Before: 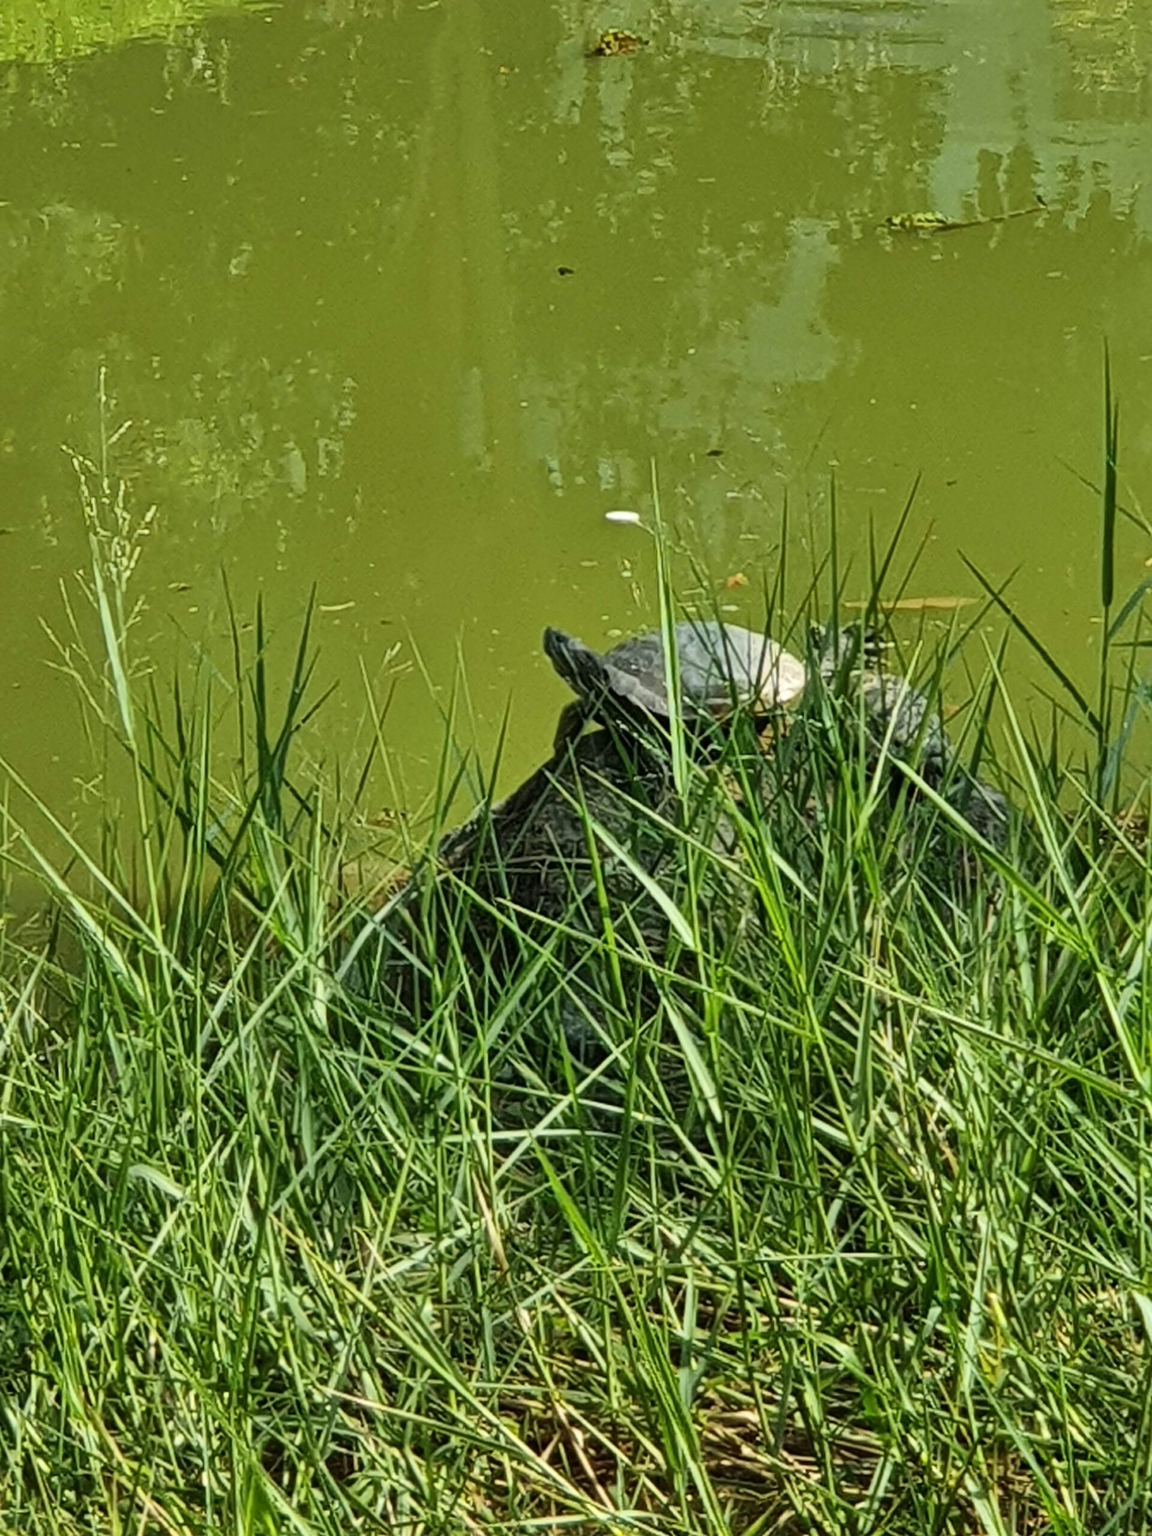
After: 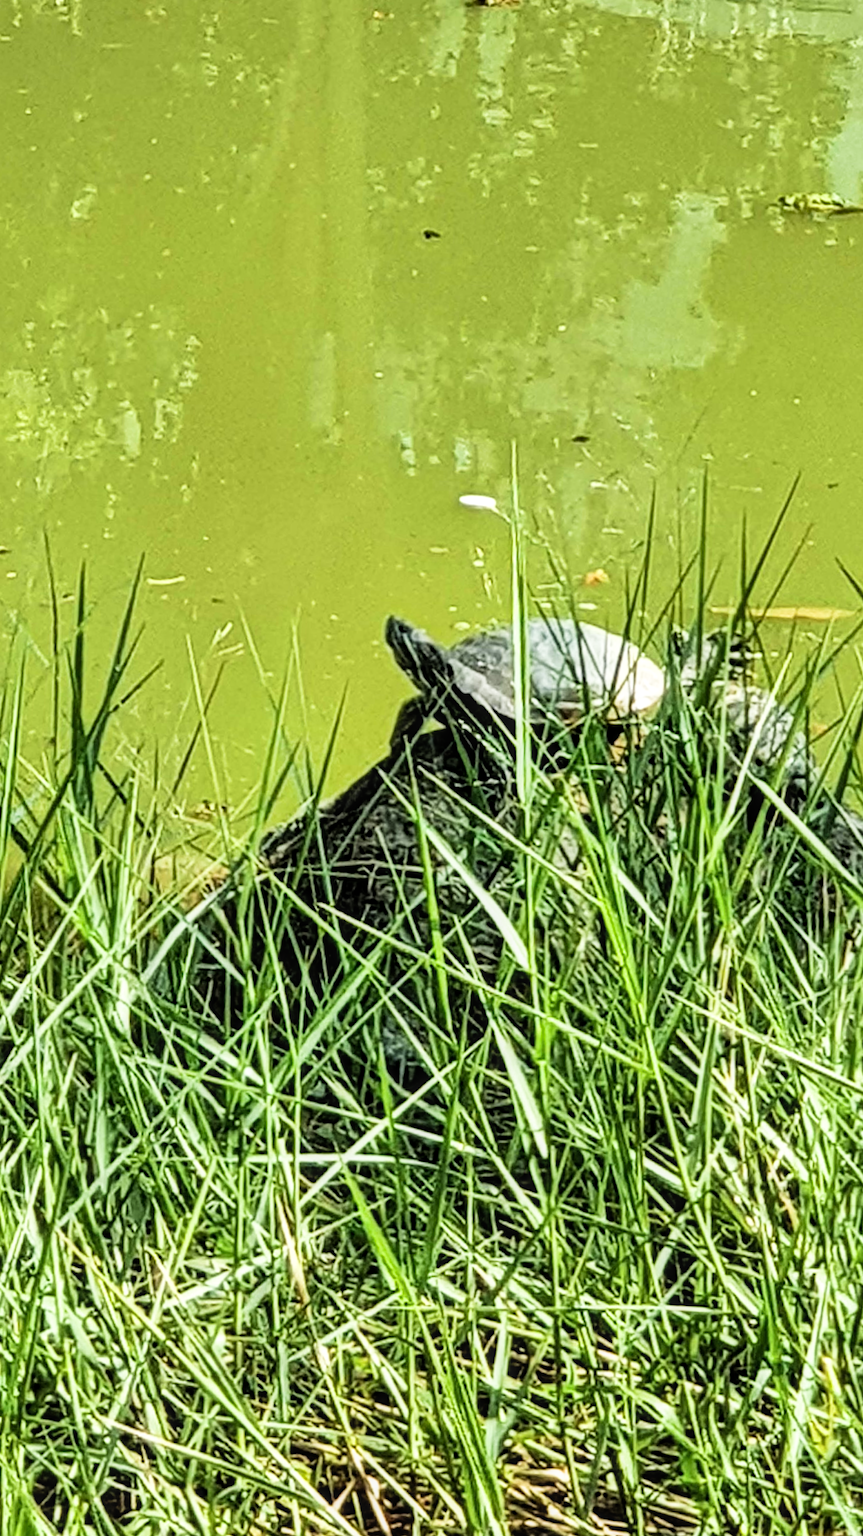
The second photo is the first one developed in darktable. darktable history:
exposure: exposure 1.061 EV, compensate highlight preservation false
crop and rotate: angle -3.27°, left 14.277%, top 0.028%, right 10.766%, bottom 0.028%
local contrast: on, module defaults
filmic rgb: black relative exposure -5 EV, white relative exposure 3.5 EV, hardness 3.19, contrast 1.3, highlights saturation mix -50%
